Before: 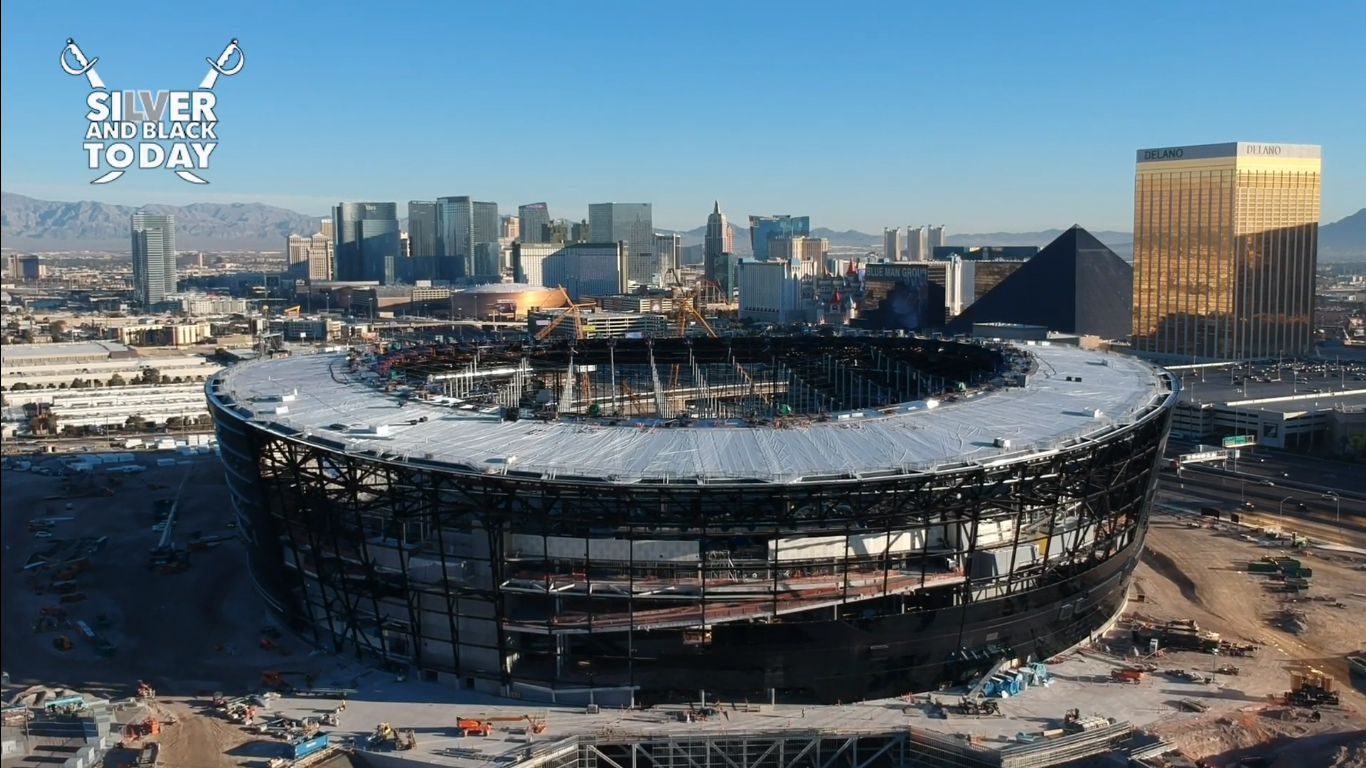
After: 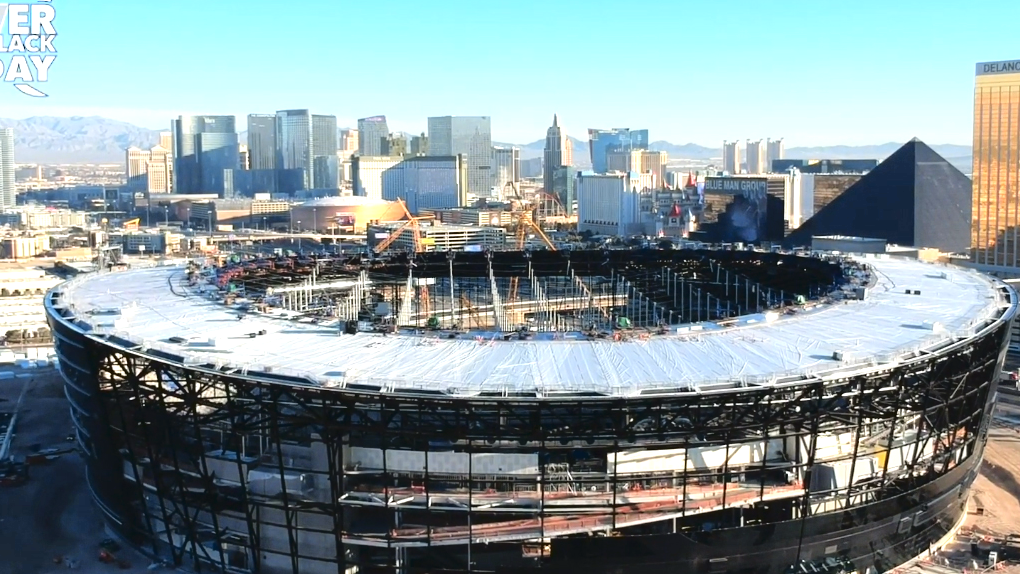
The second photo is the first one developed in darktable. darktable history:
crop and rotate: left 11.831%, top 11.346%, right 13.429%, bottom 13.899%
exposure: black level correction -0.002, exposure 1.115 EV, compensate highlight preservation false
tone curve: curves: ch0 [(0, 0.01) (0.058, 0.039) (0.159, 0.117) (0.282, 0.327) (0.45, 0.534) (0.676, 0.751) (0.89, 0.919) (1, 1)]; ch1 [(0, 0) (0.094, 0.081) (0.285, 0.299) (0.385, 0.403) (0.447, 0.455) (0.495, 0.496) (0.544, 0.552) (0.589, 0.612) (0.722, 0.728) (1, 1)]; ch2 [(0, 0) (0.257, 0.217) (0.43, 0.421) (0.498, 0.507) (0.531, 0.544) (0.56, 0.579) (0.625, 0.642) (1, 1)], color space Lab, independent channels, preserve colors none
